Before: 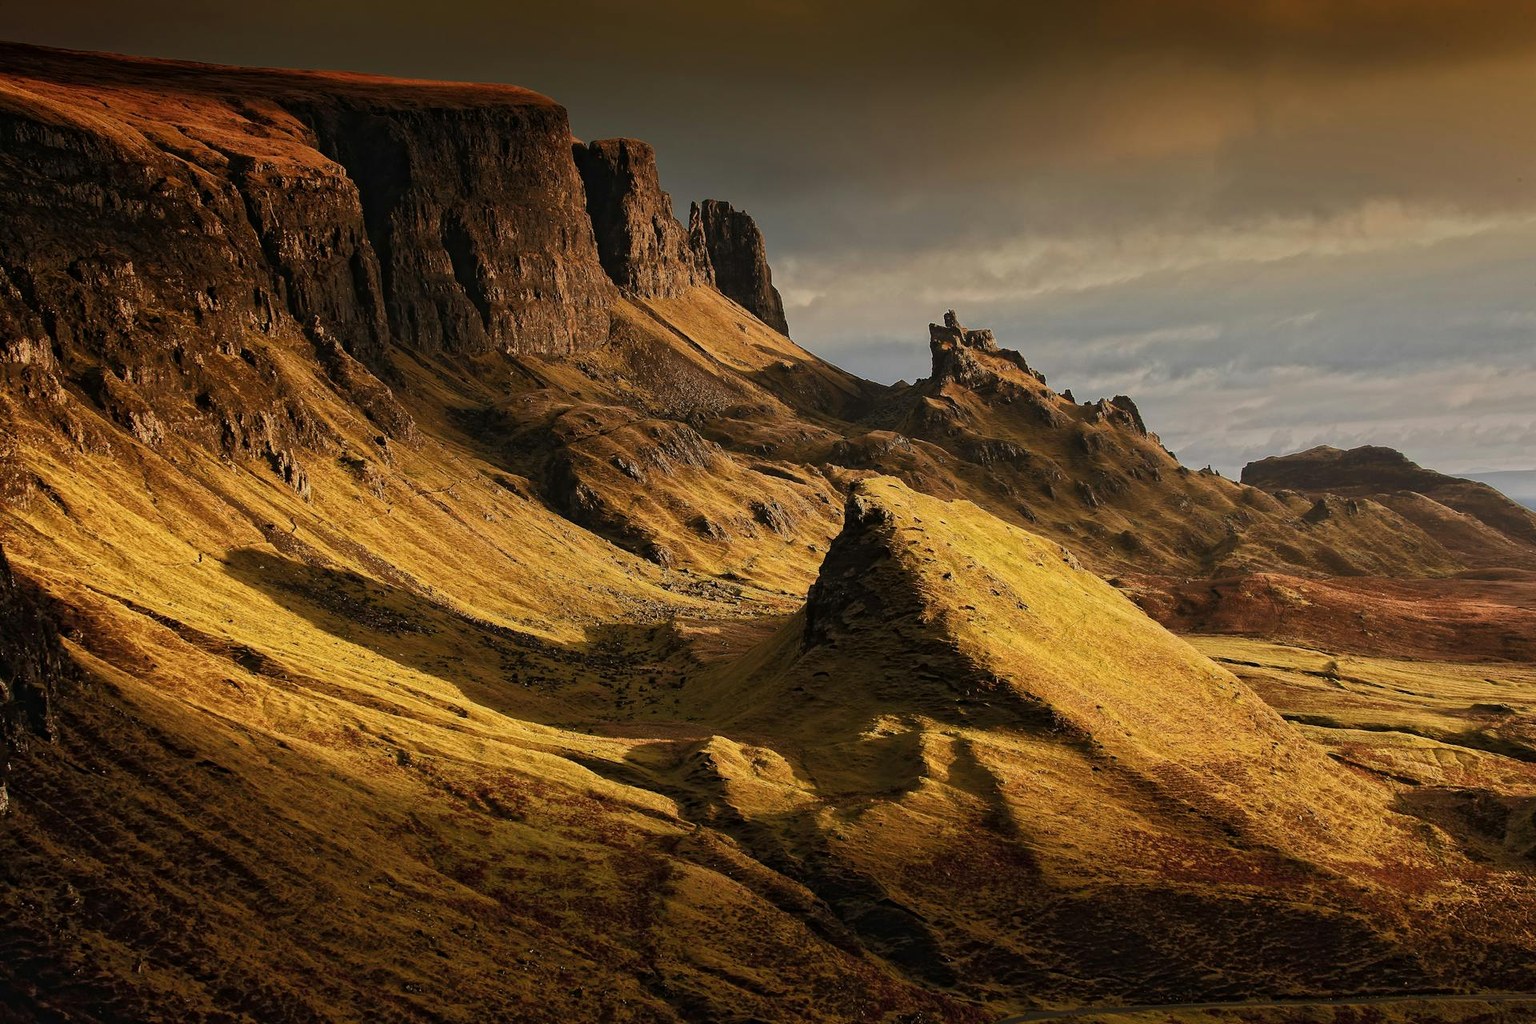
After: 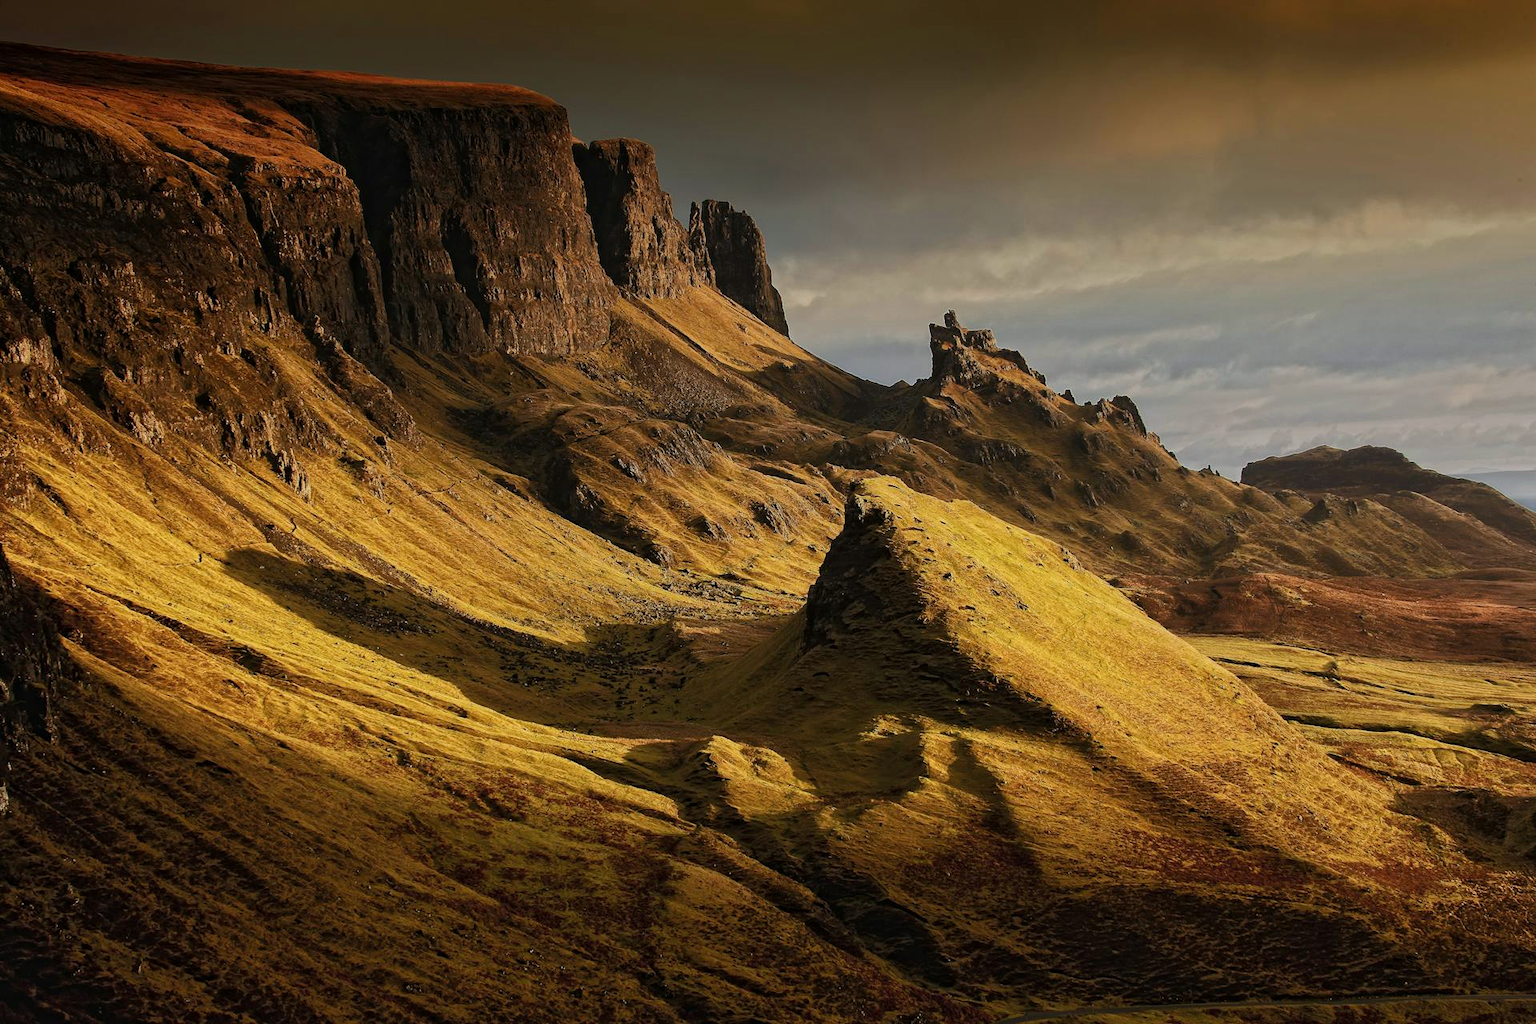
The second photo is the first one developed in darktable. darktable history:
color correction: highlights b* 3
white balance: red 0.974, blue 1.044
